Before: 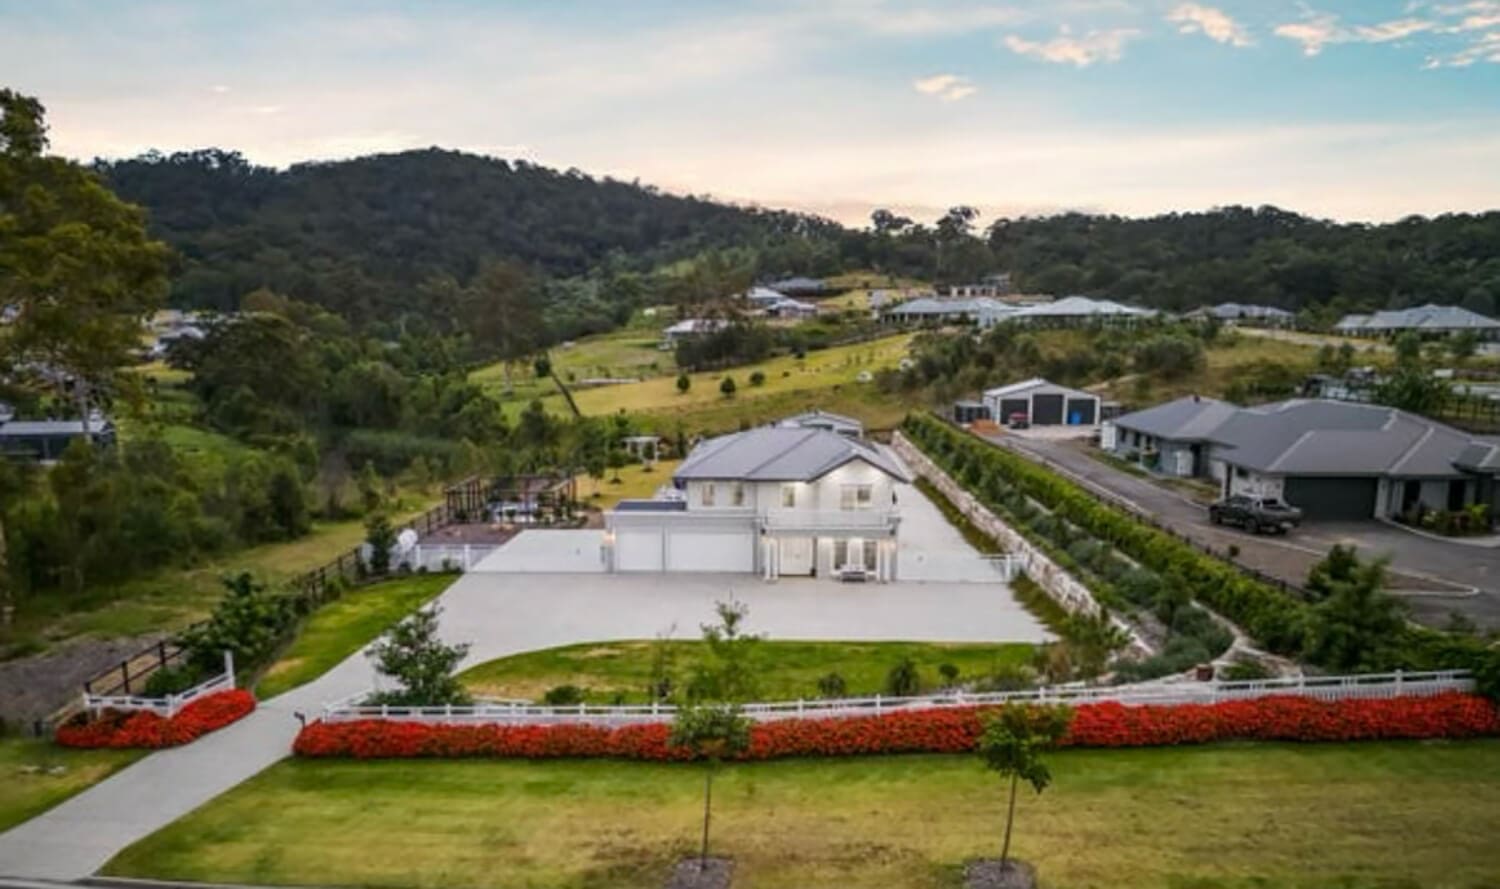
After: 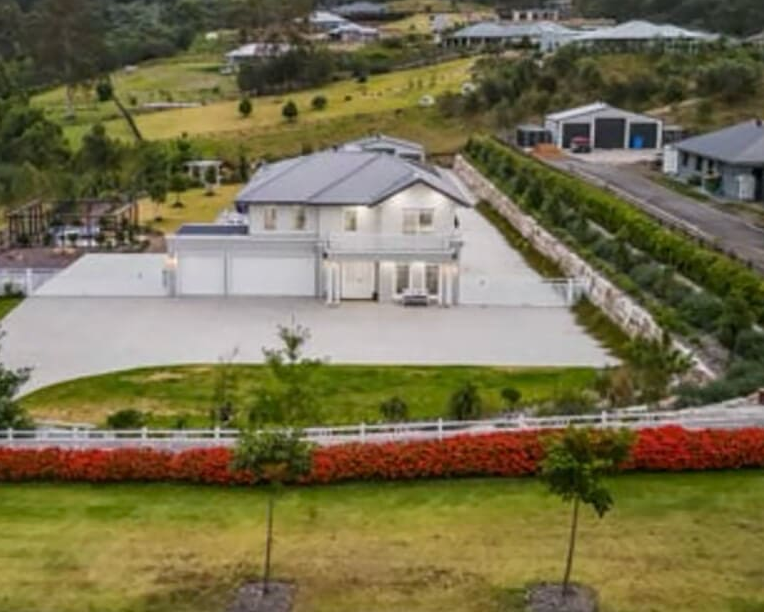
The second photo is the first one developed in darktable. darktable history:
crop and rotate: left 29.237%, top 31.152%, right 19.807%
